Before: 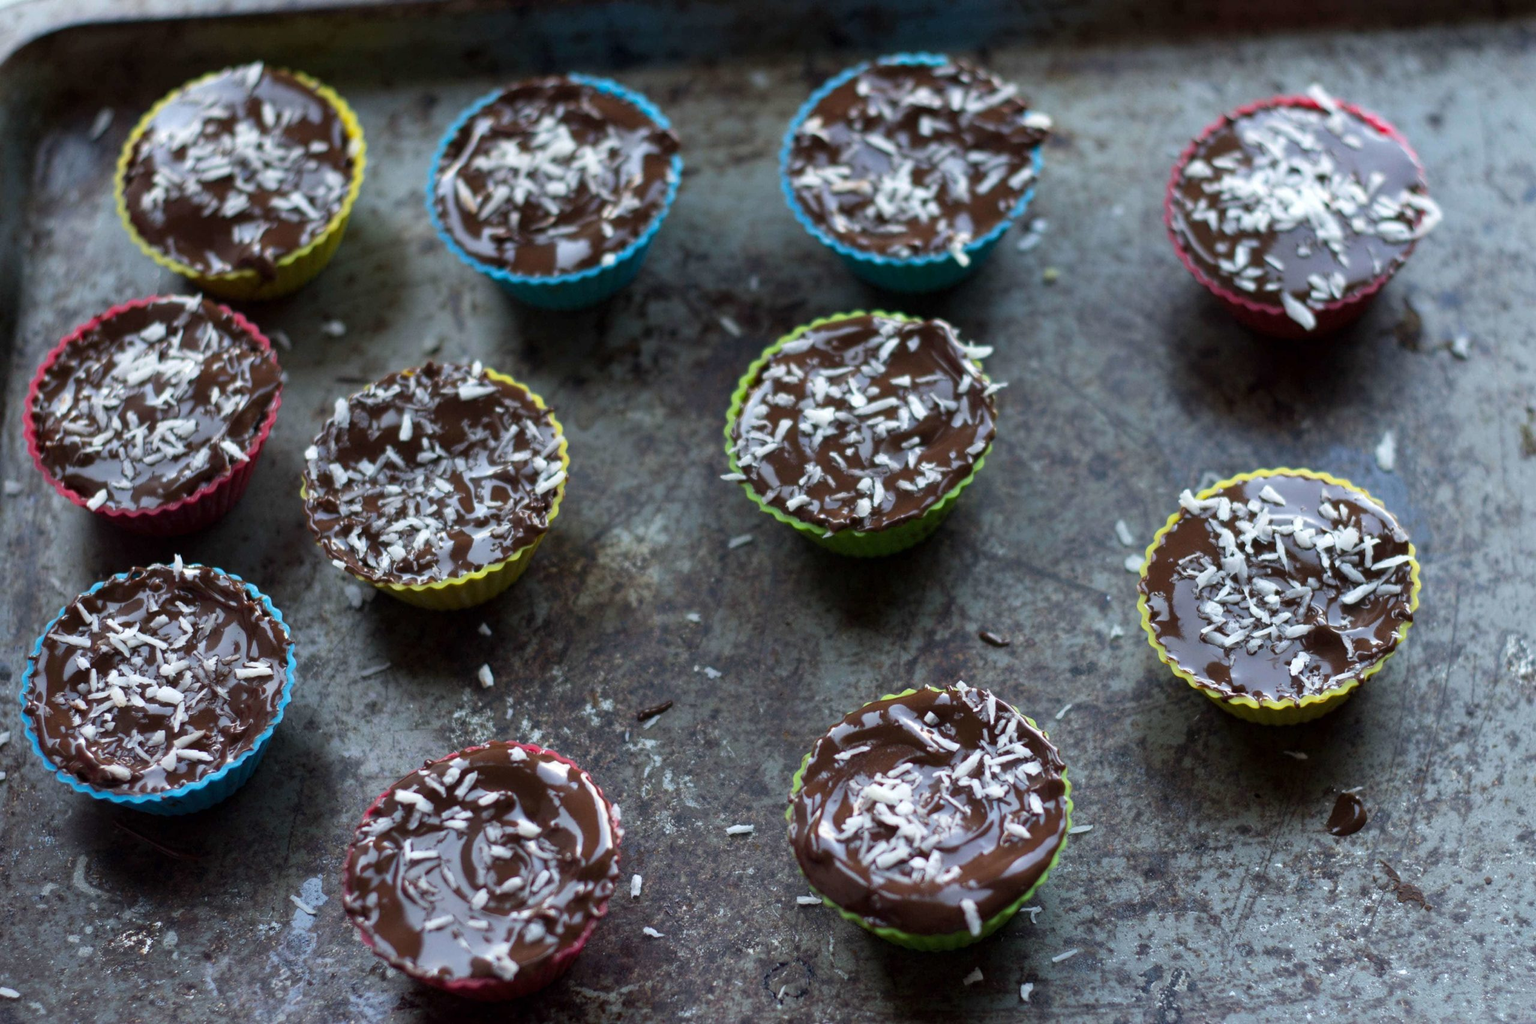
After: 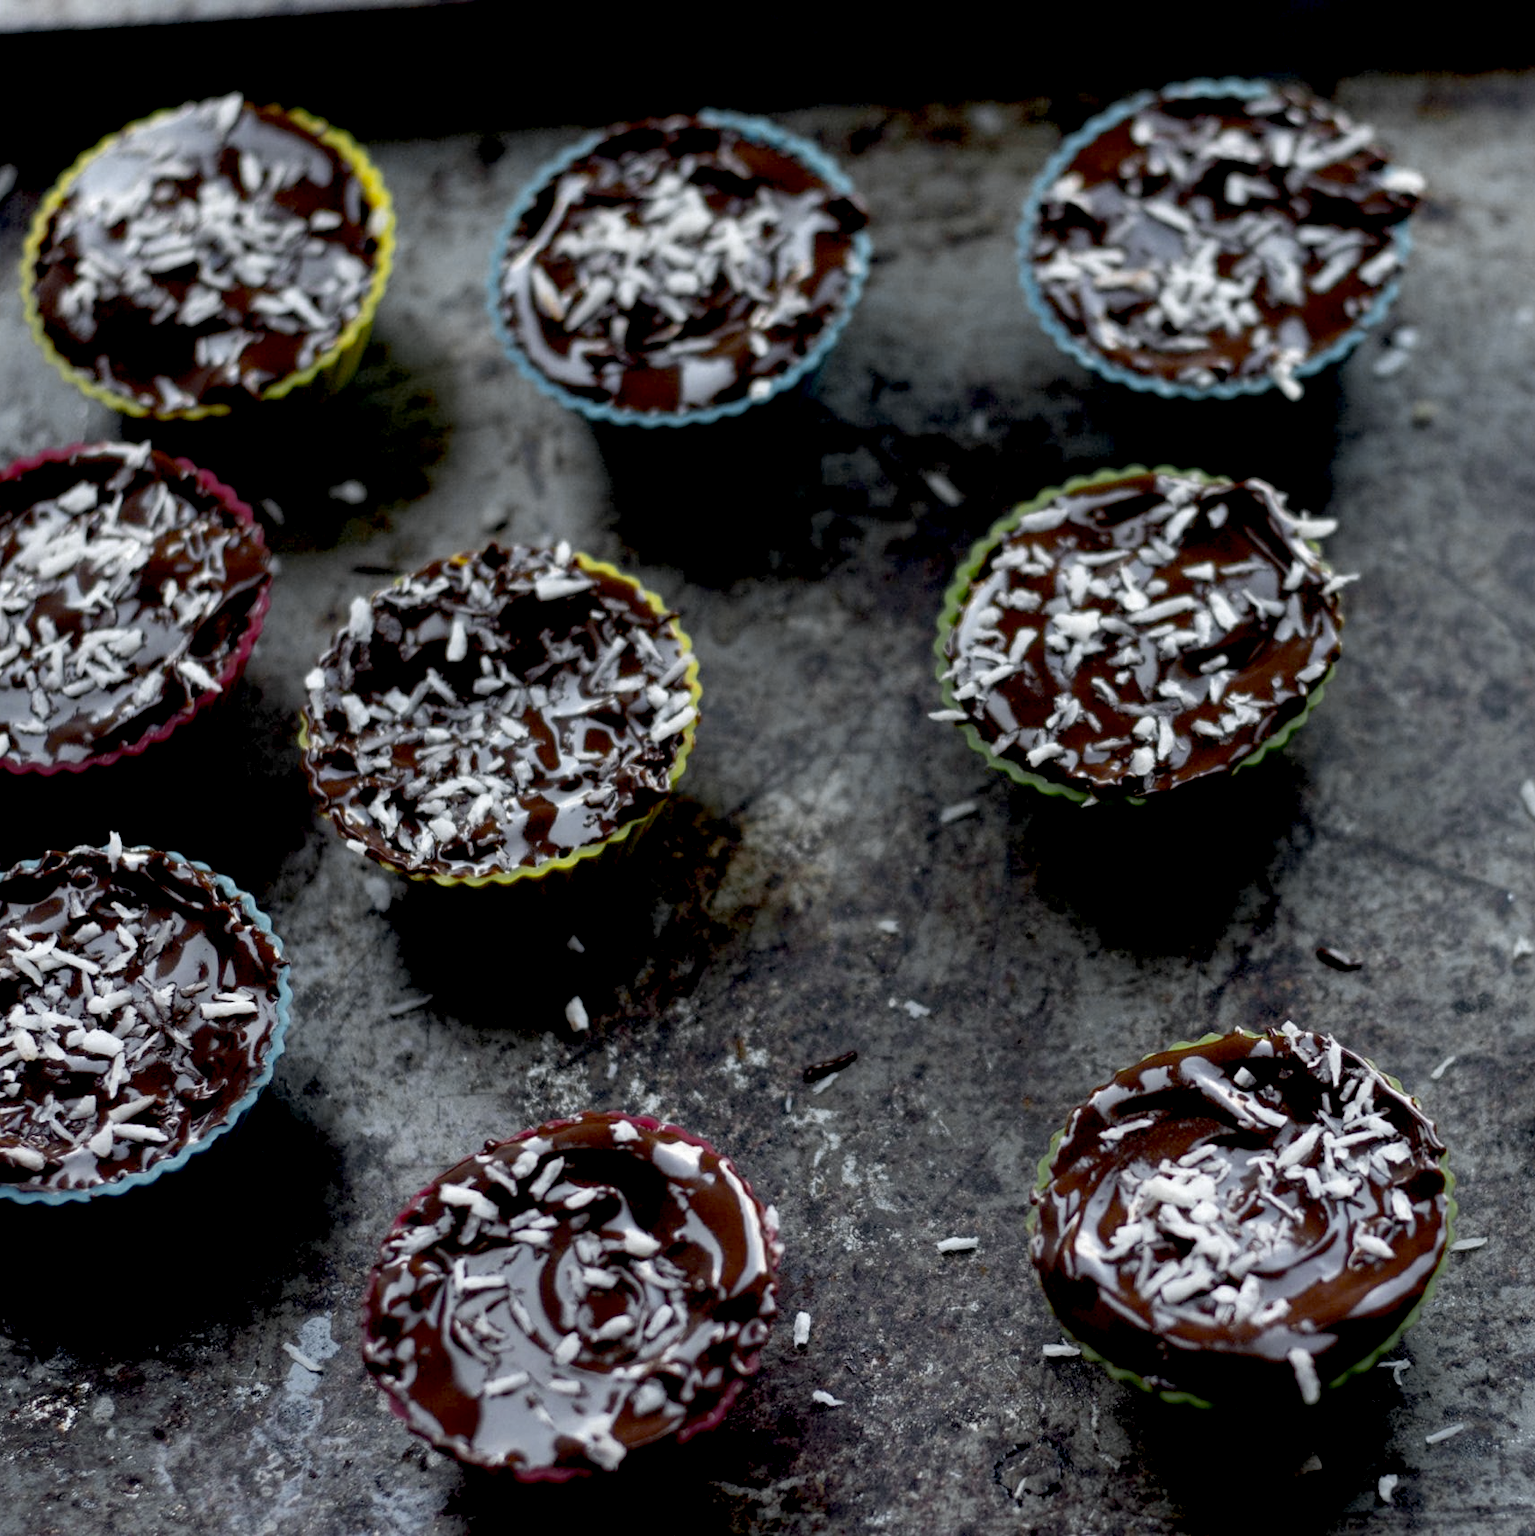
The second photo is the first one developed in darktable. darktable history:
color zones: curves: ch0 [(0.035, 0.242) (0.25, 0.5) (0.384, 0.214) (0.488, 0.255) (0.75, 0.5)]; ch1 [(0.063, 0.379) (0.25, 0.5) (0.354, 0.201) (0.489, 0.085) (0.729, 0.271)]; ch2 [(0.25, 0.5) (0.38, 0.517) (0.442, 0.51) (0.735, 0.456)]
crop and rotate: left 6.617%, right 26.717%
exposure: black level correction 0.029, exposure -0.073 EV, compensate highlight preservation false
local contrast: highlights 100%, shadows 100%, detail 120%, midtone range 0.2
